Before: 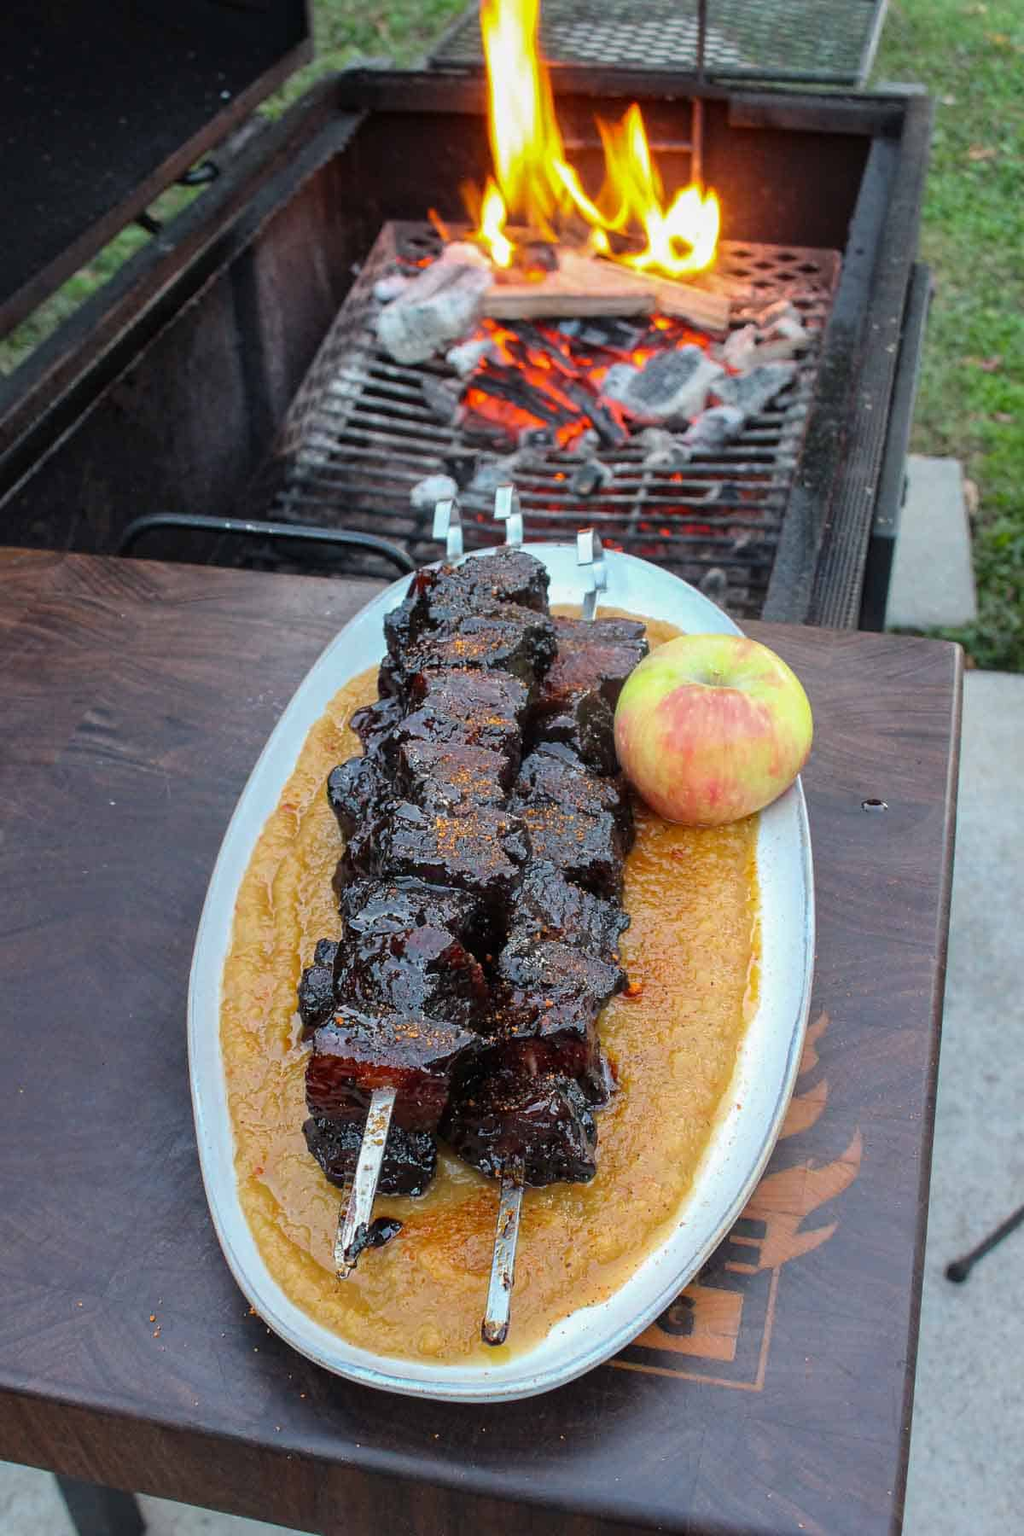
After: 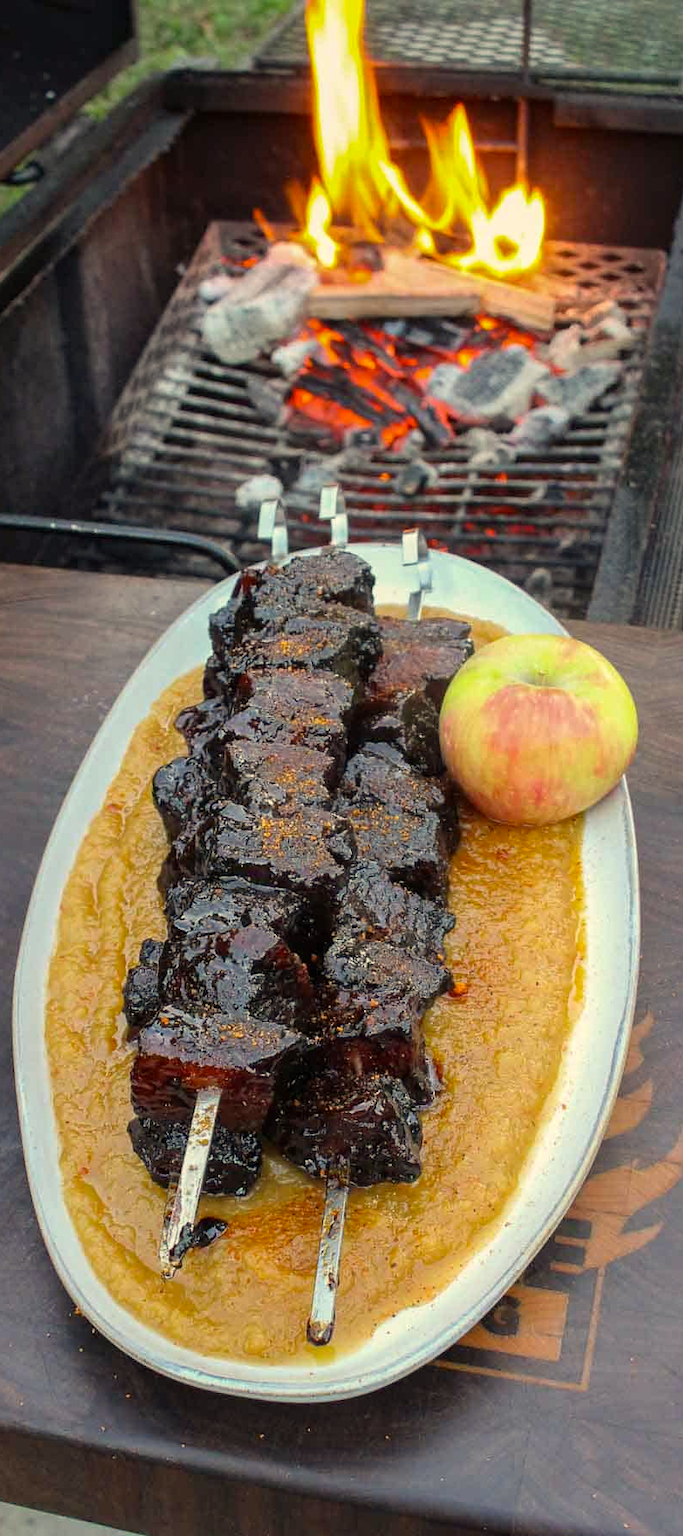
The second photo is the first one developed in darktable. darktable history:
crop: left 17.127%, right 16.102%
color correction: highlights a* 1.35, highlights b* 17.75
